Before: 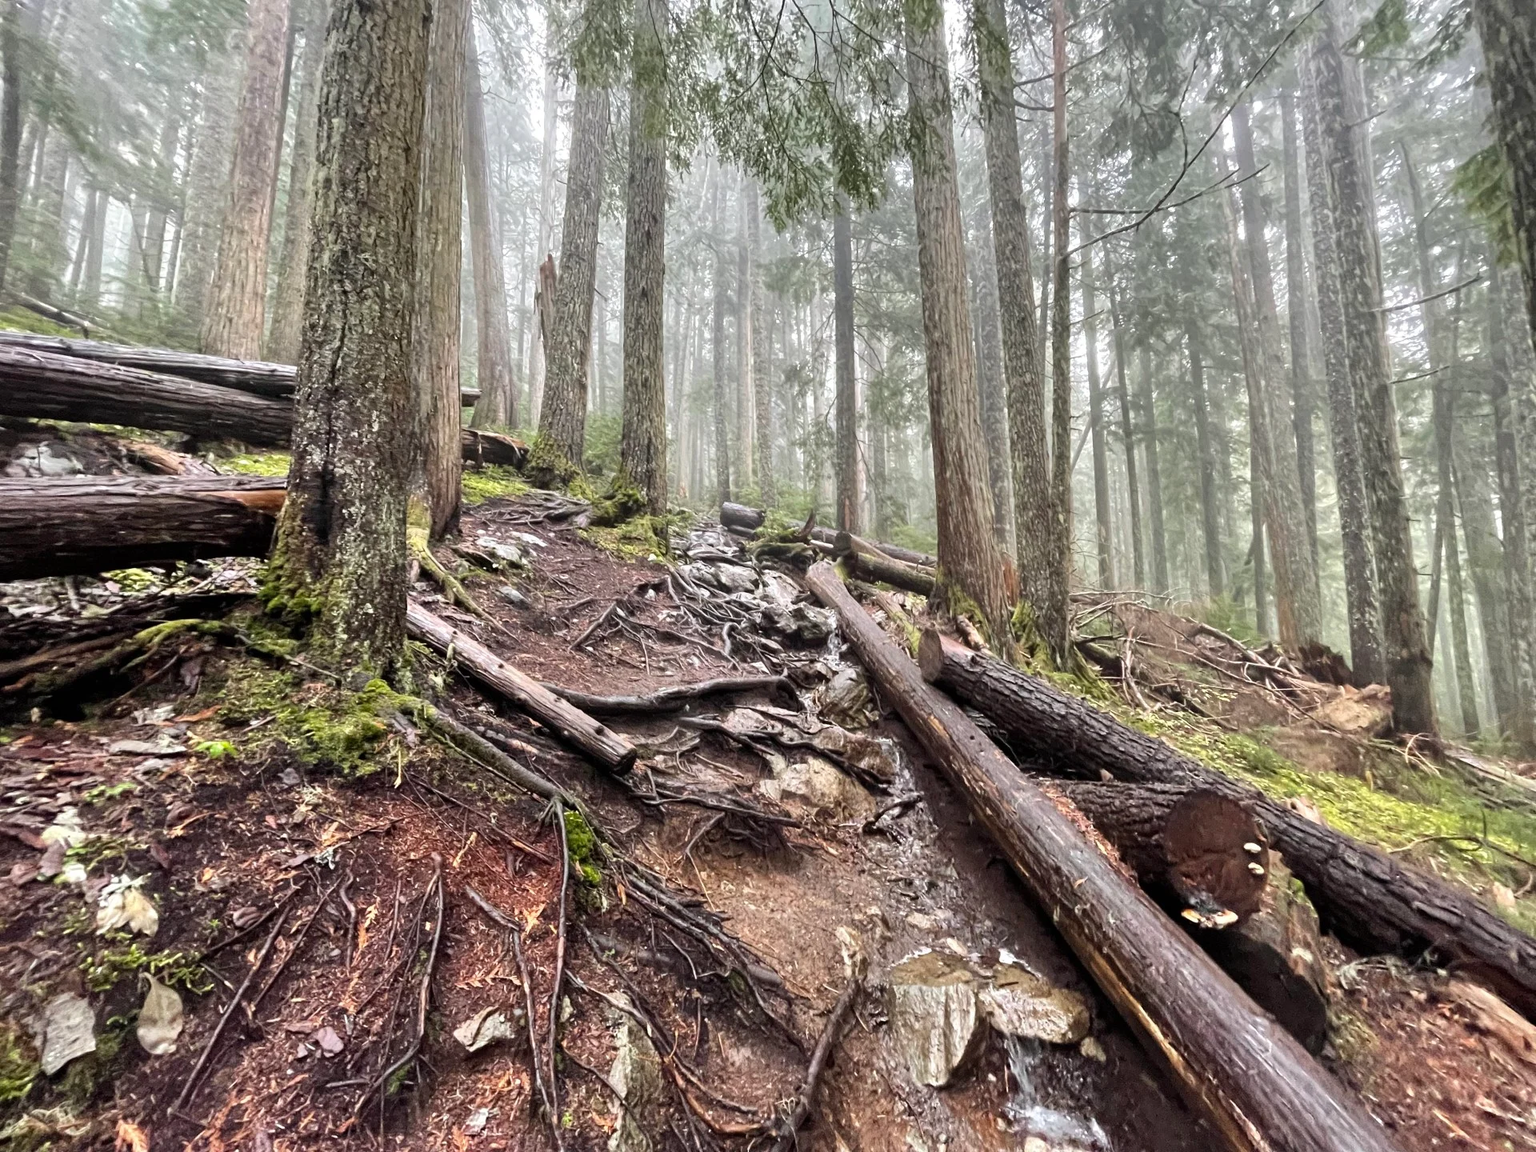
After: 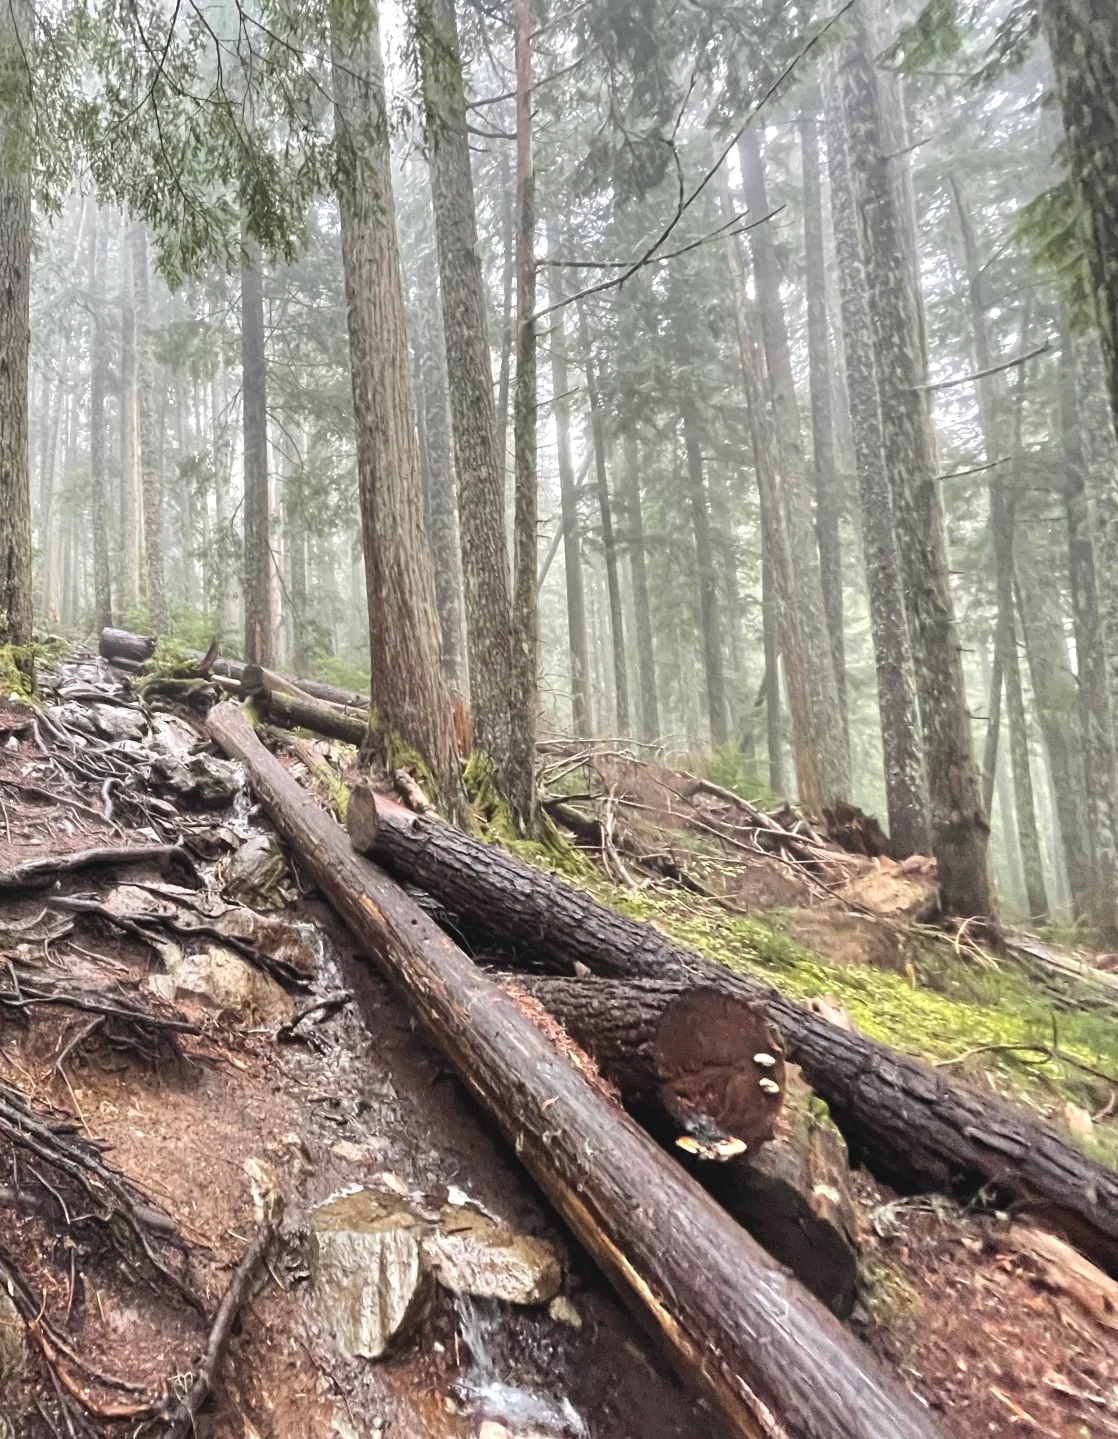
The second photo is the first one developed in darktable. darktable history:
crop: left 41.737%
contrast brightness saturation: contrast 0.05, brightness 0.066, saturation 0.01
exposure: black level correction -0.004, exposure 0.057 EV, compensate highlight preservation false
